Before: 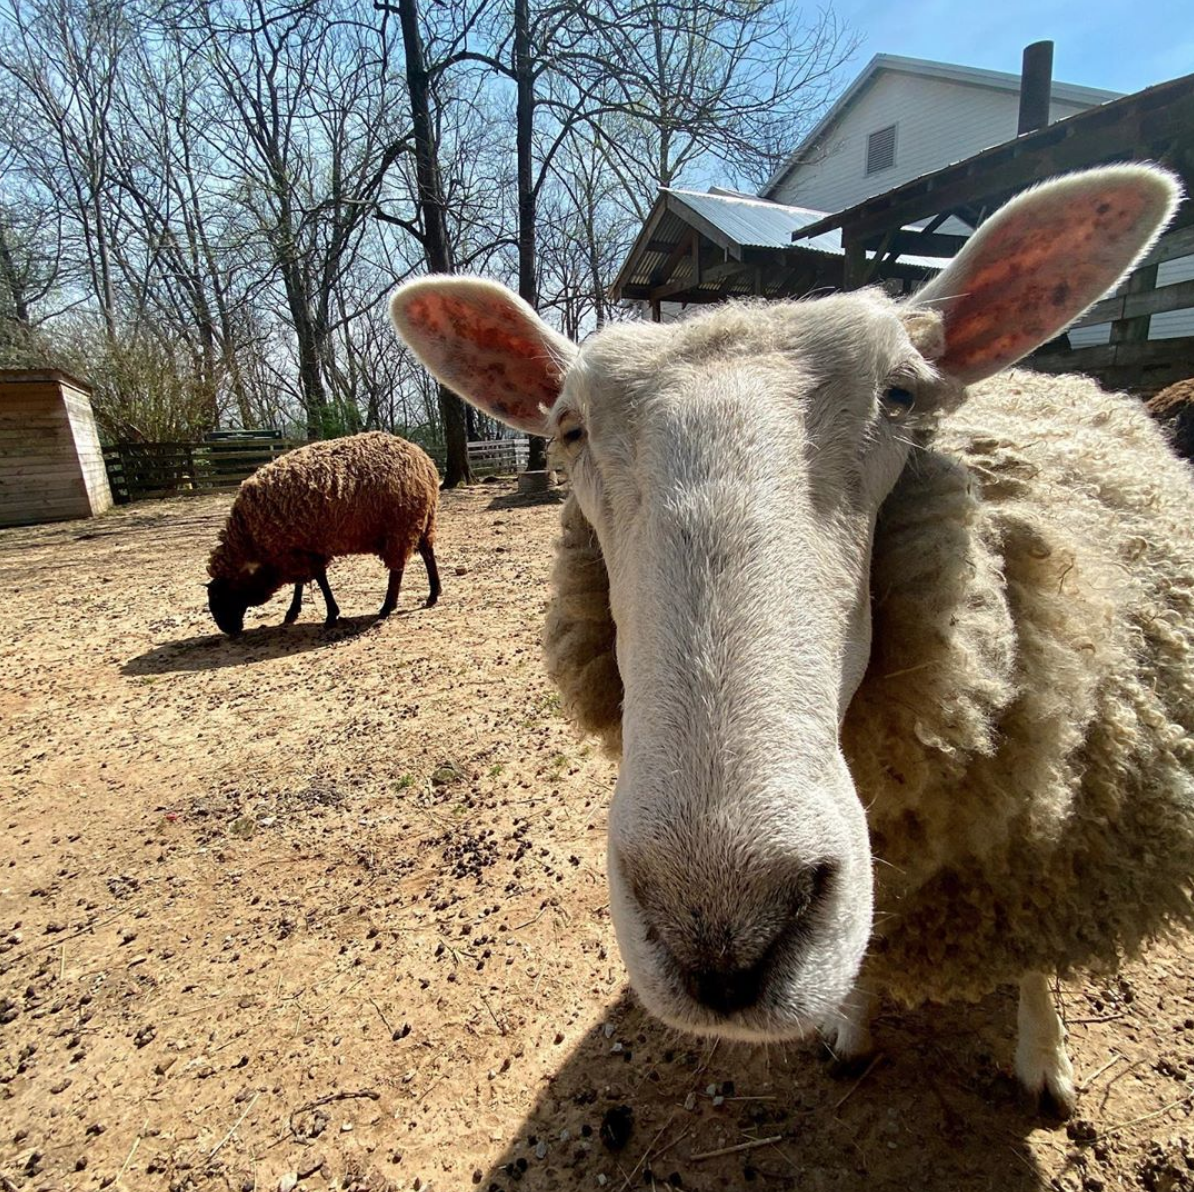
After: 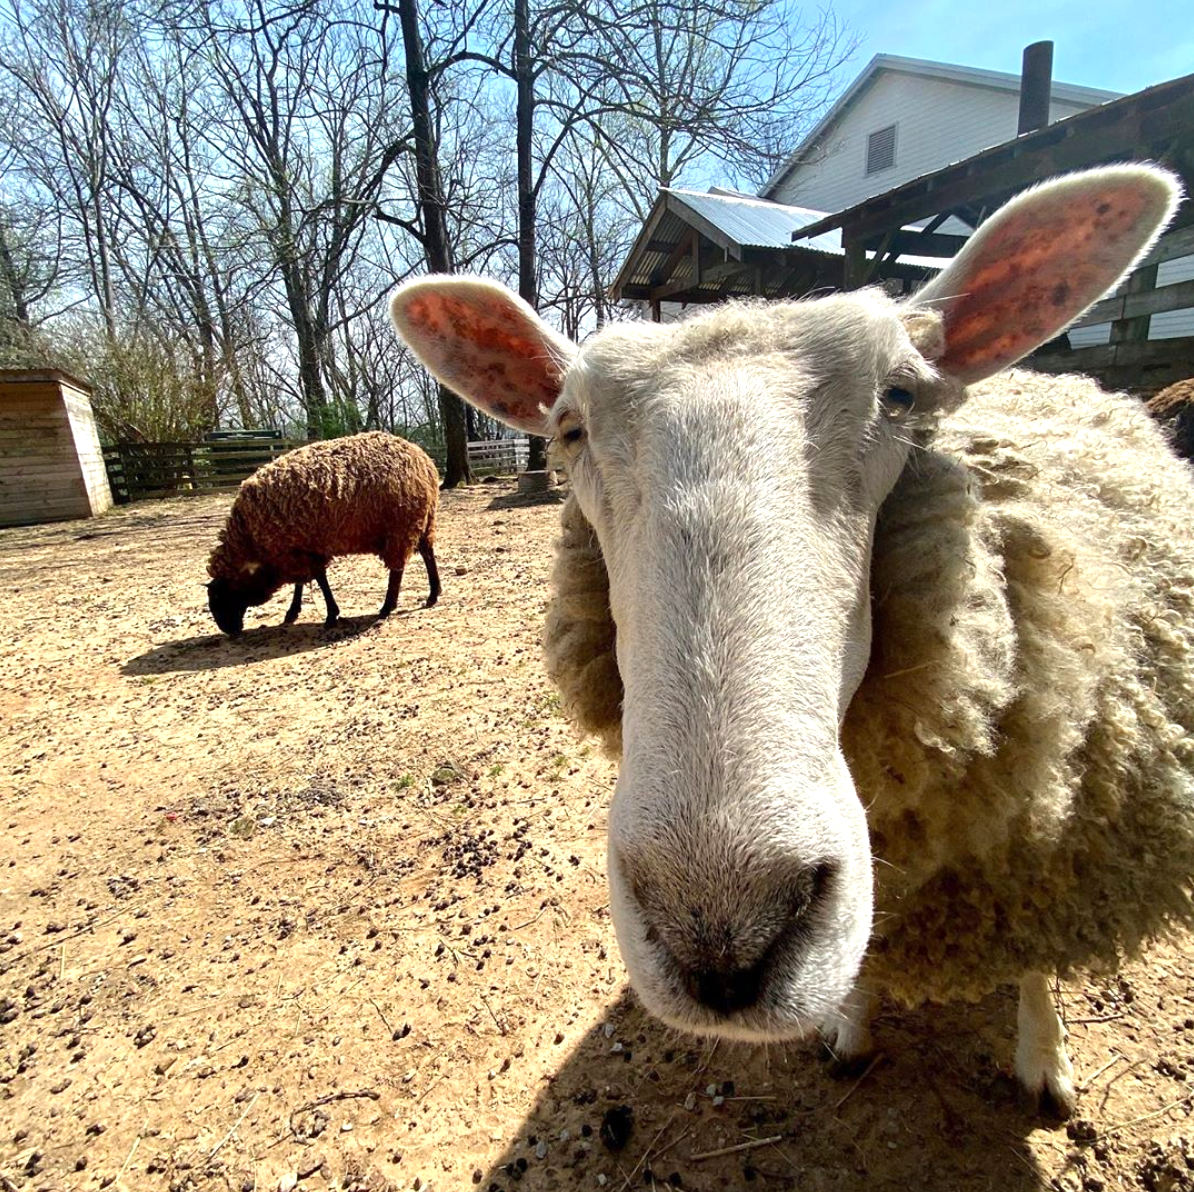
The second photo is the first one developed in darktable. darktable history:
exposure: exposure 0.46 EV, compensate exposure bias true, compensate highlight preservation false
